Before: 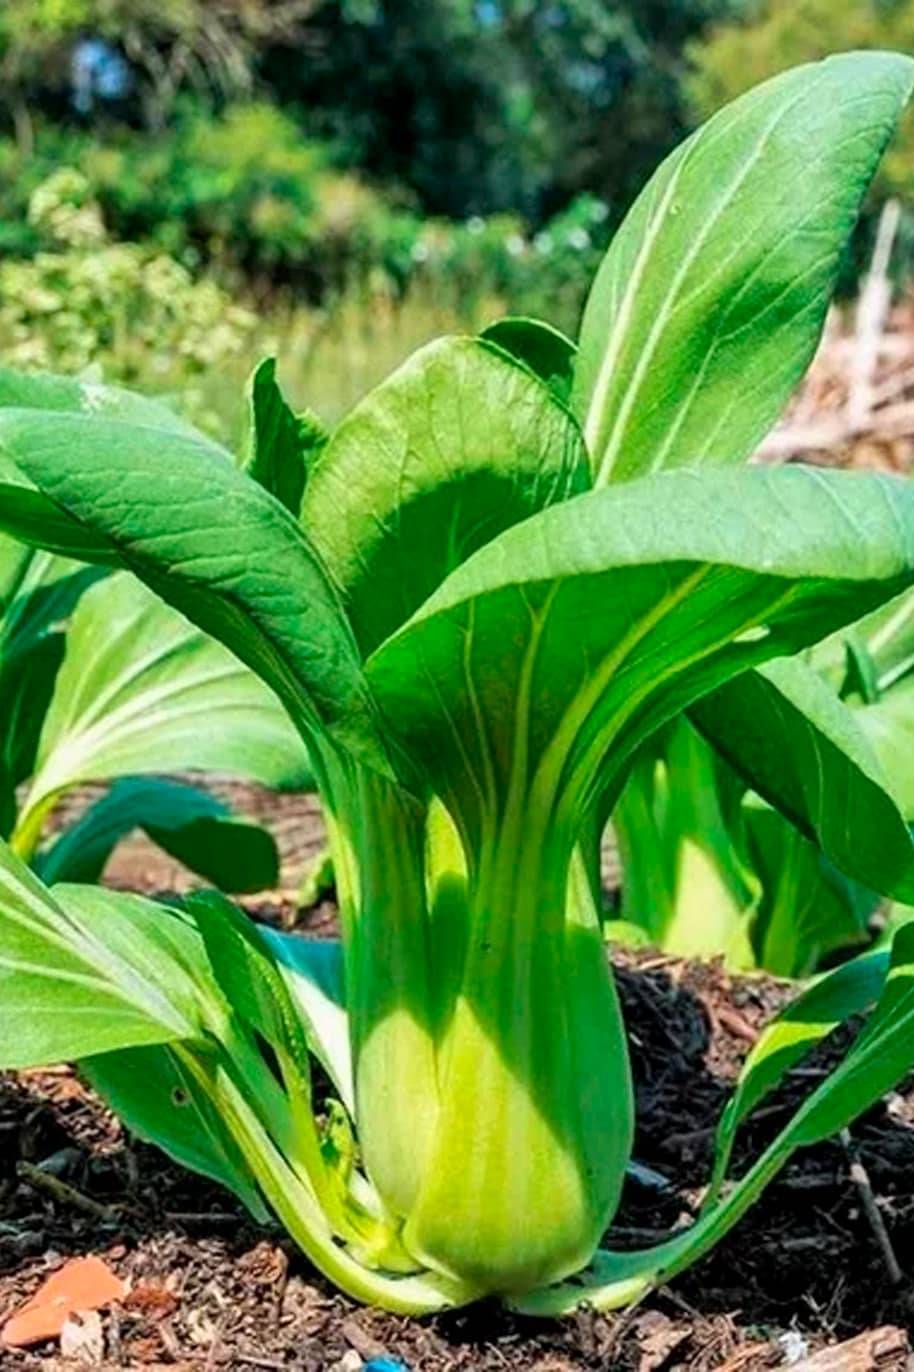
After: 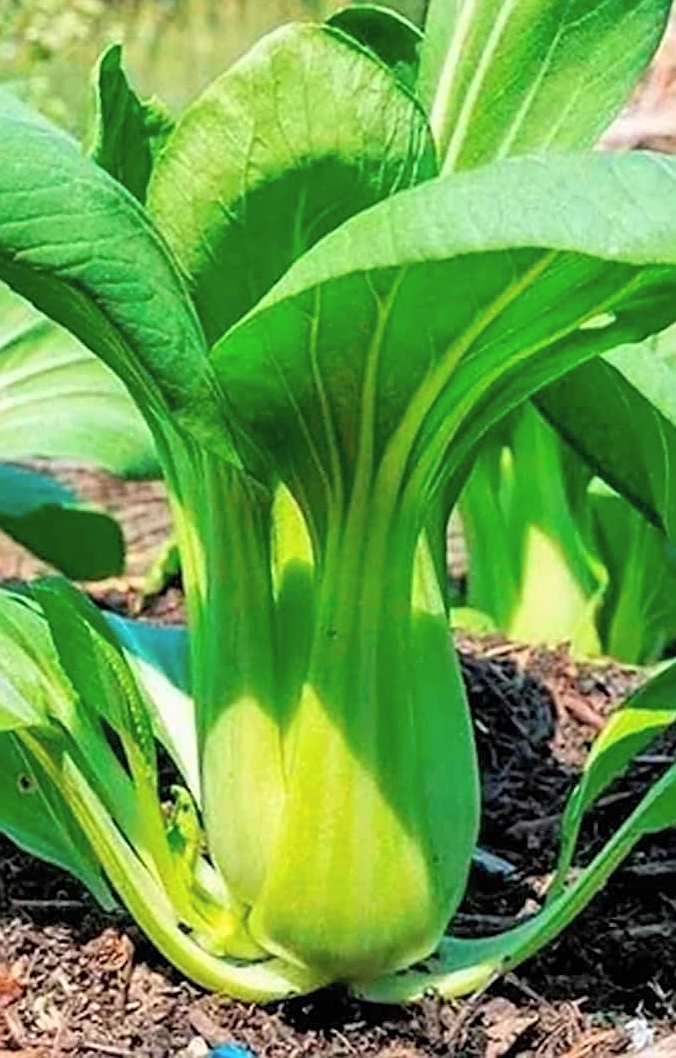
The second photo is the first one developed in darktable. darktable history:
sharpen: on, module defaults
crop: left 16.871%, top 22.857%, right 9.116%
contrast brightness saturation: brightness 0.13
